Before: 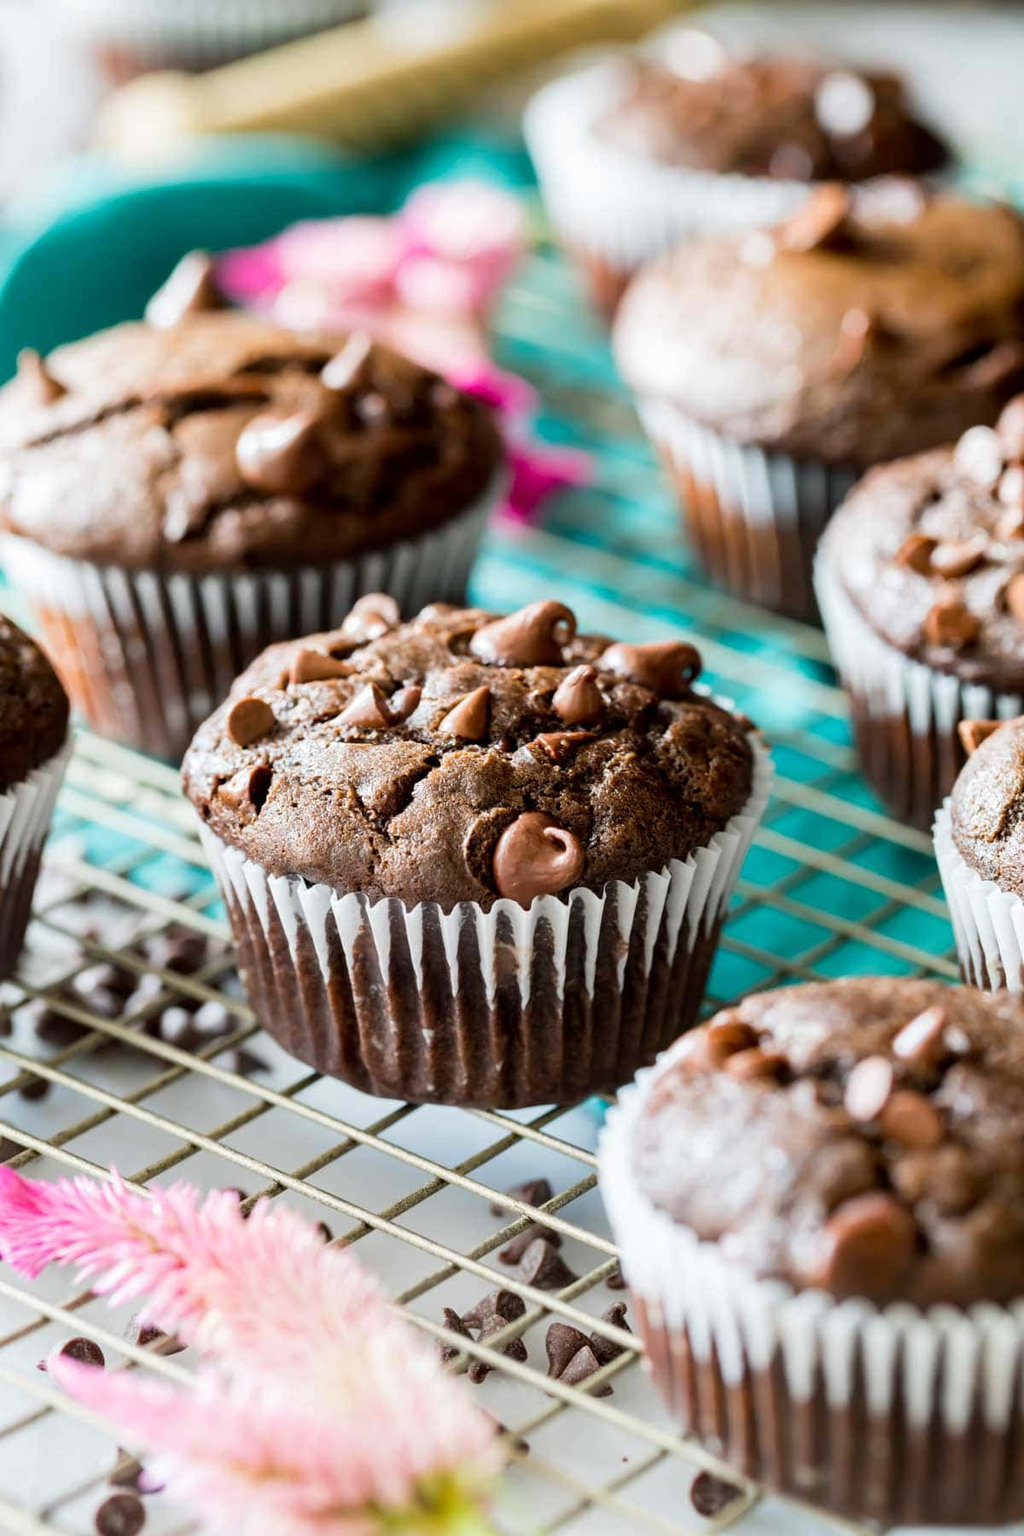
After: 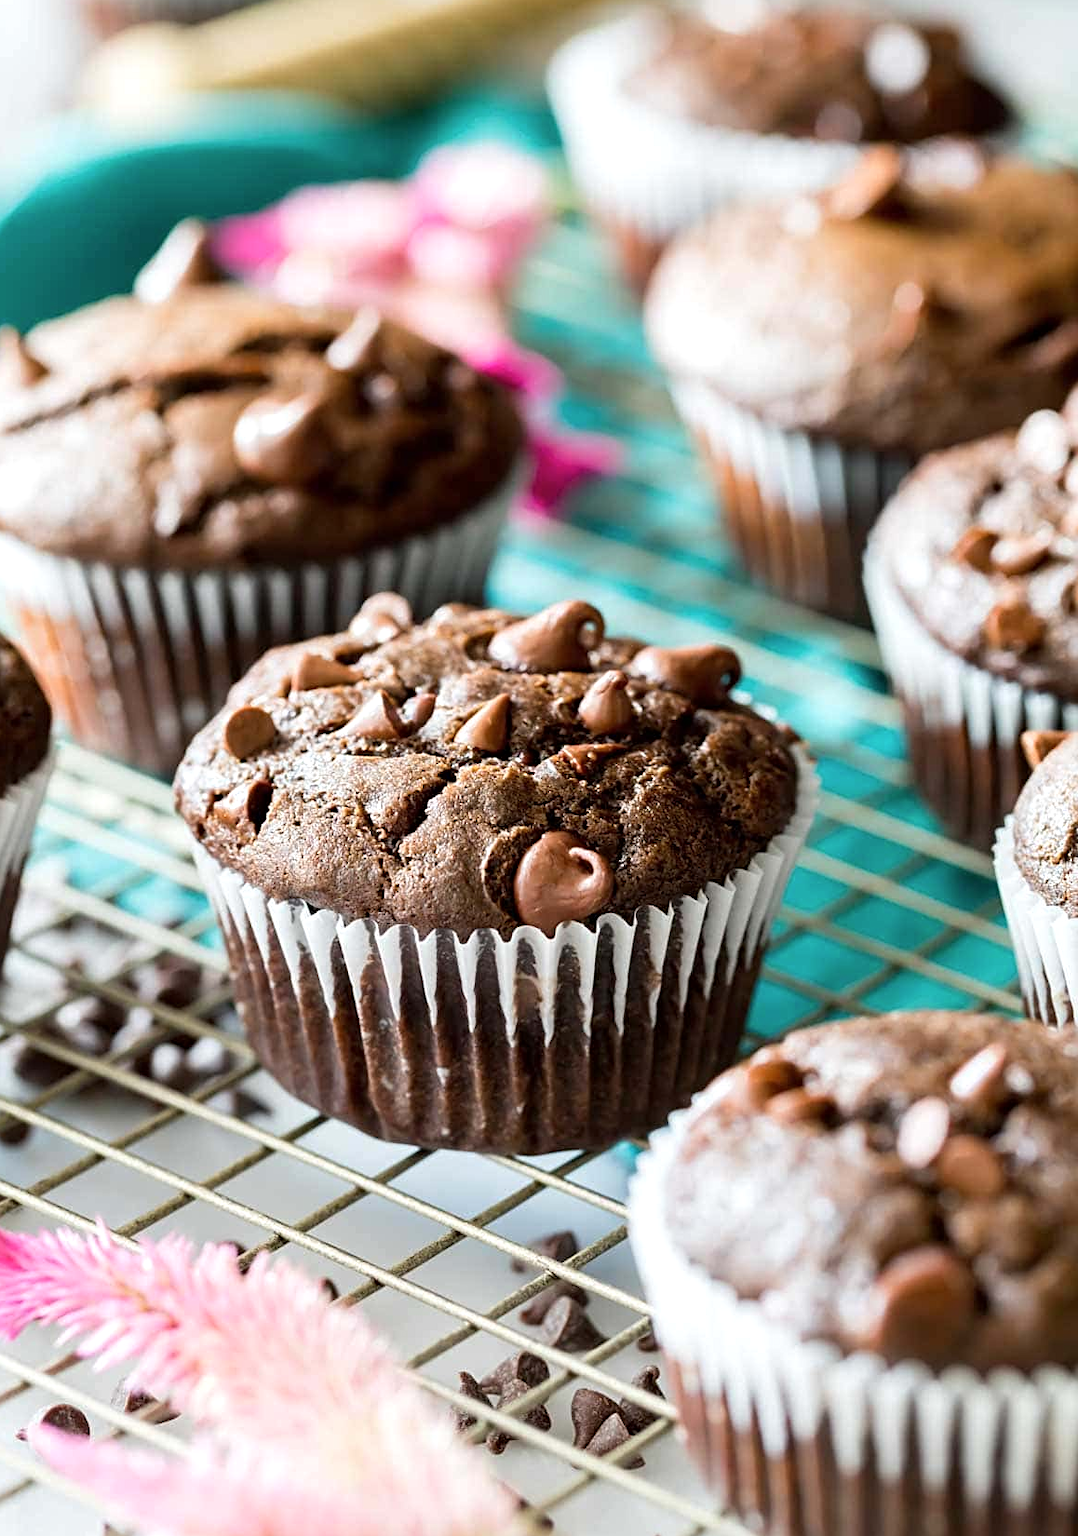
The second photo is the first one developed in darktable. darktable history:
sharpen: radius 2.48, amount 0.327
crop: left 2.238%, top 3.314%, right 1.165%, bottom 4.983%
contrast brightness saturation: saturation -0.046
exposure: exposure 0.154 EV, compensate highlight preservation false
